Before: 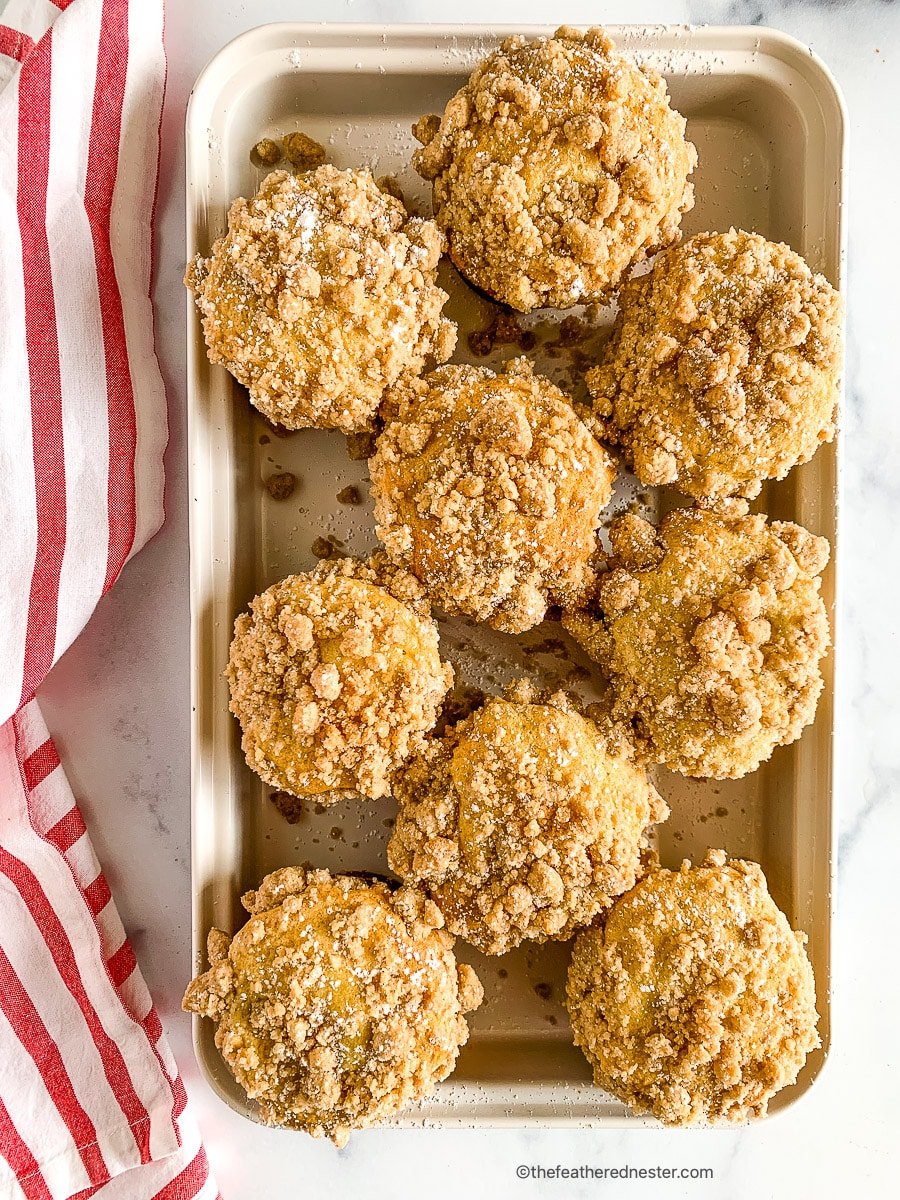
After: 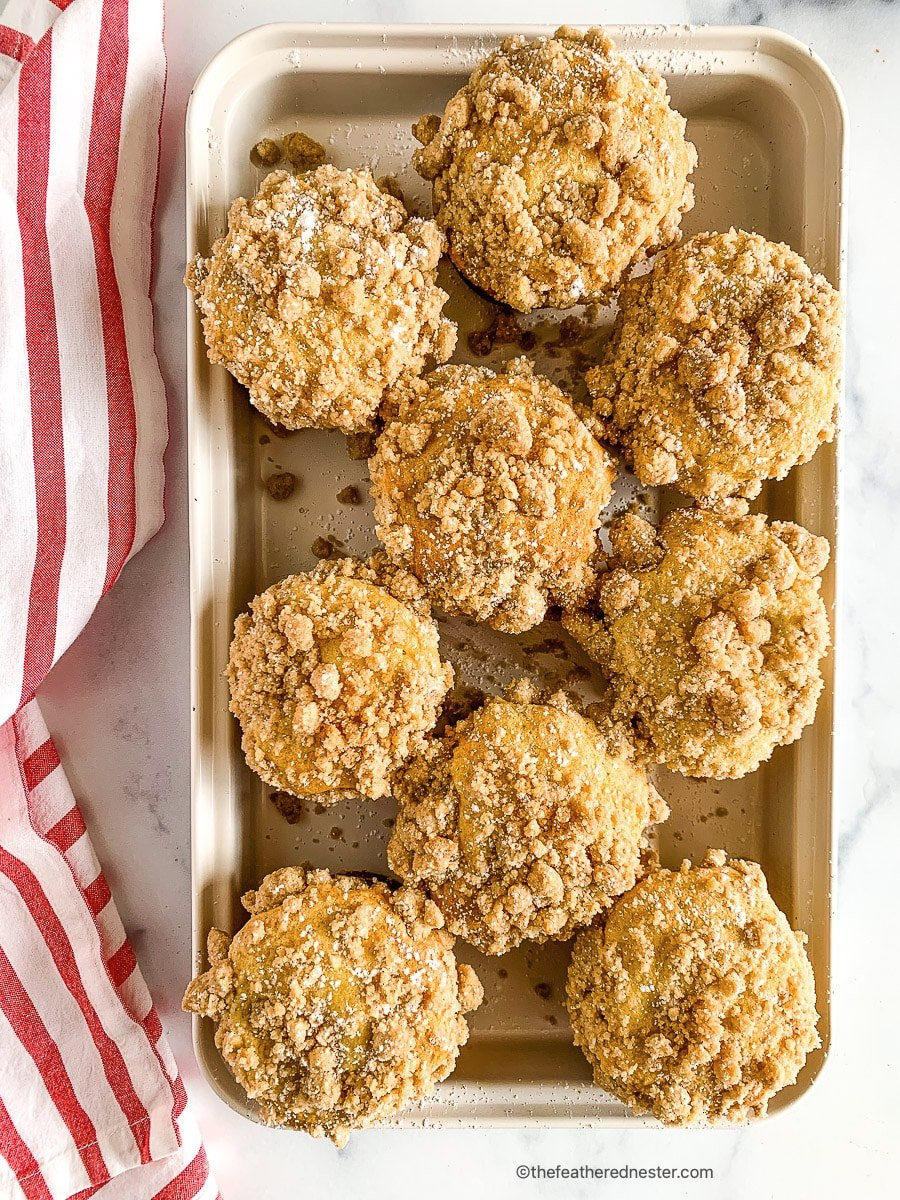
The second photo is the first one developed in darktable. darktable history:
contrast brightness saturation: contrast 0.01, saturation -0.053
